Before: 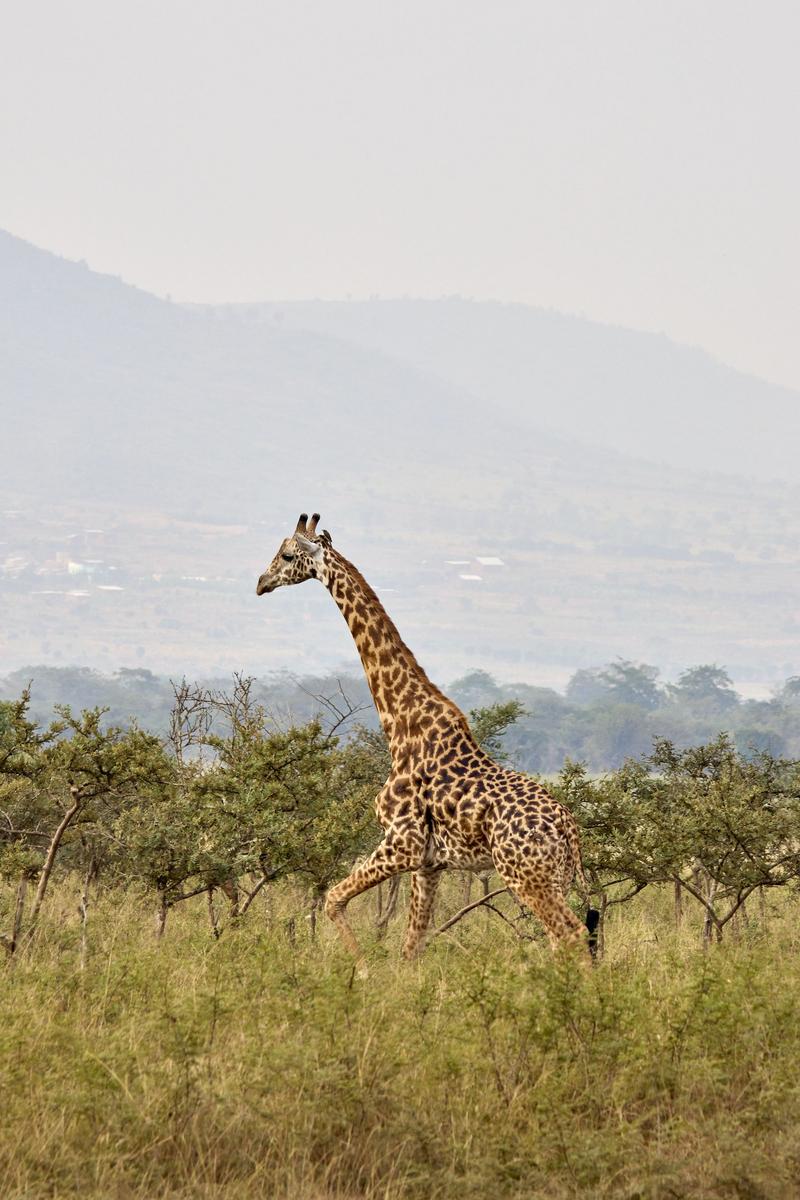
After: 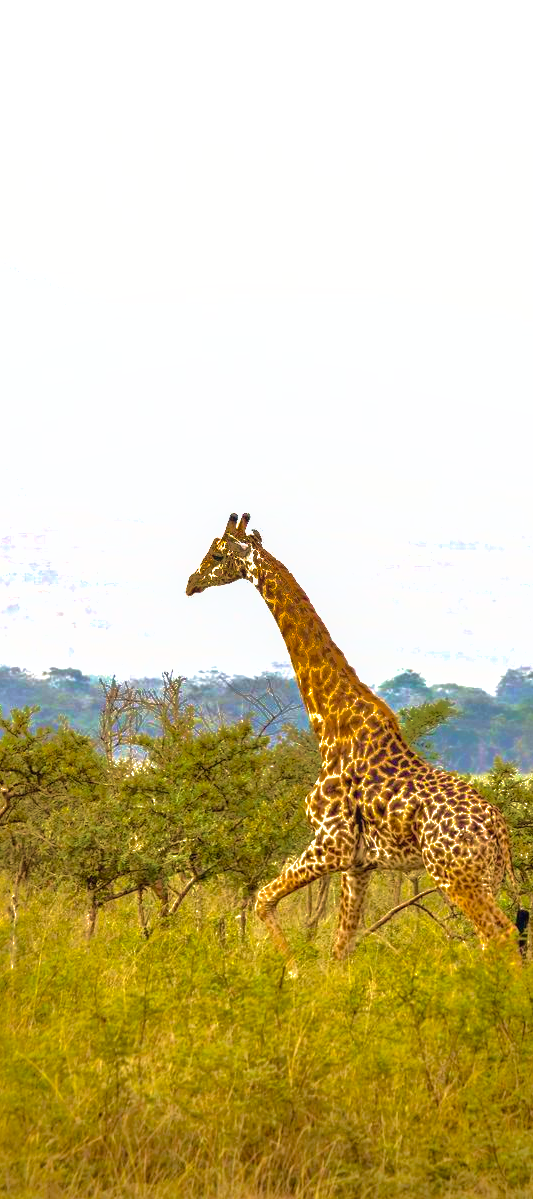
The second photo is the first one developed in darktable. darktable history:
exposure: black level correction 0, exposure 0.7 EV, compensate exposure bias true, compensate highlight preservation false
local contrast: detail 110%
color correction: highlights a* -0.137, highlights b* 0.137
color balance rgb: perceptual saturation grading › global saturation 30%, global vibrance 20%
crop and rotate: left 8.786%, right 24.548%
velvia: strength 67.07%, mid-tones bias 0.972
shadows and highlights: shadows 38.43, highlights -74.54
